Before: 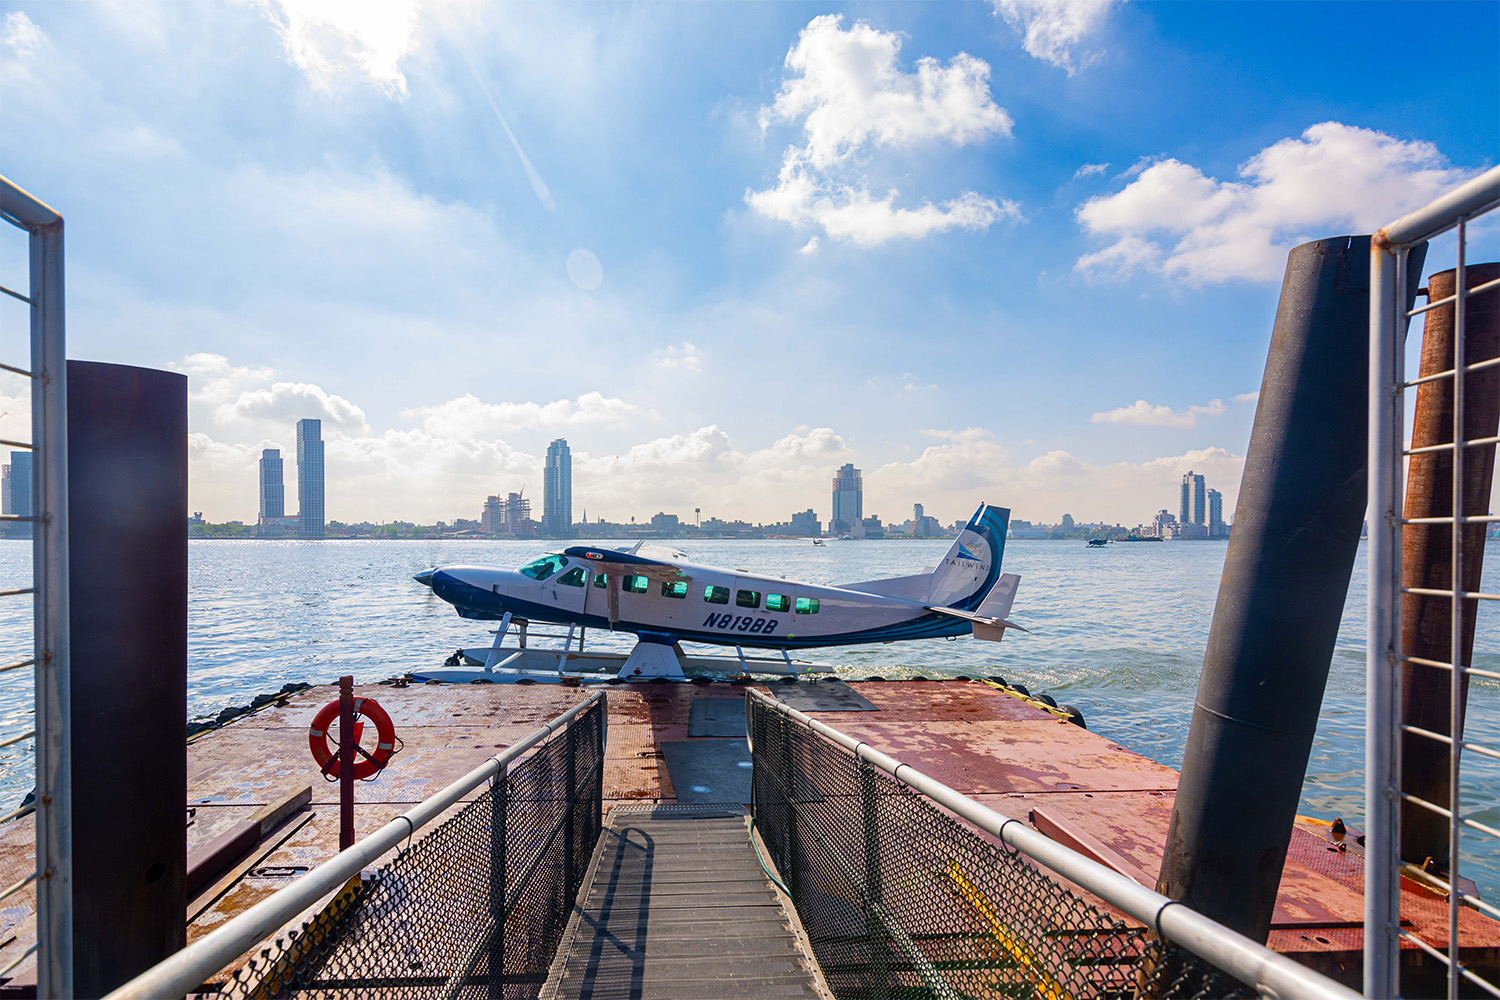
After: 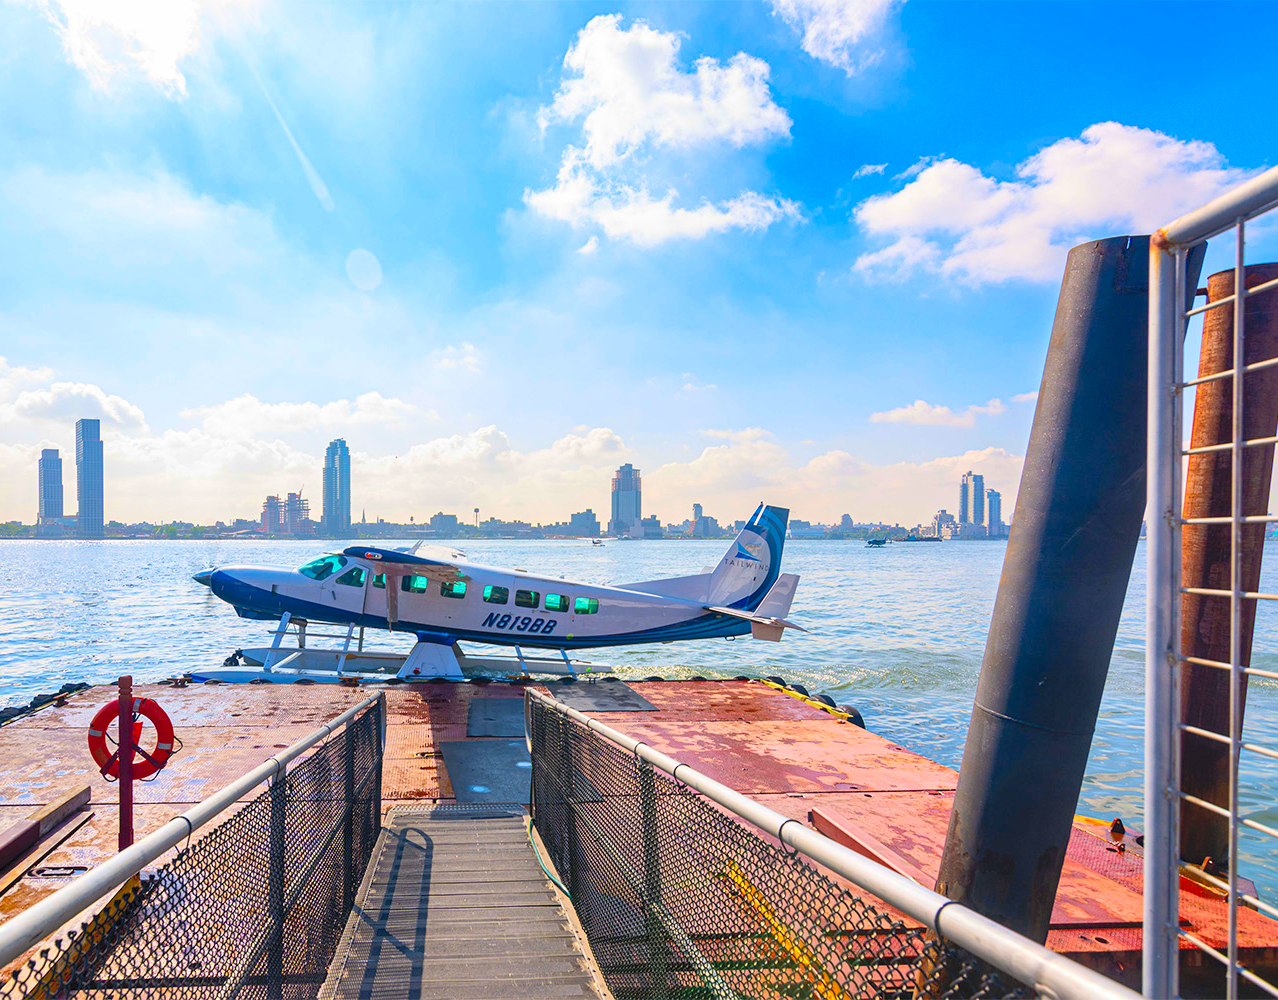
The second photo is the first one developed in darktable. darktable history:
shadows and highlights: on, module defaults
contrast brightness saturation: contrast 0.237, brightness 0.268, saturation 0.389
crop and rotate: left 14.734%
